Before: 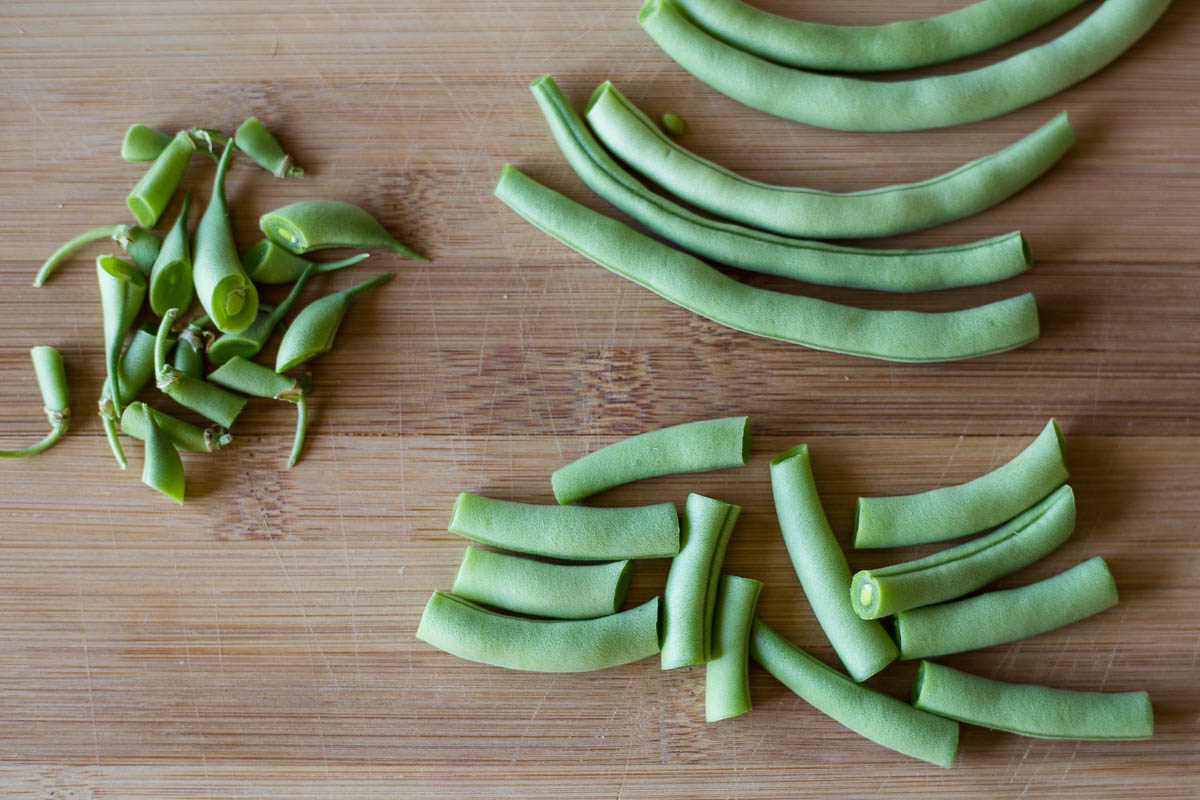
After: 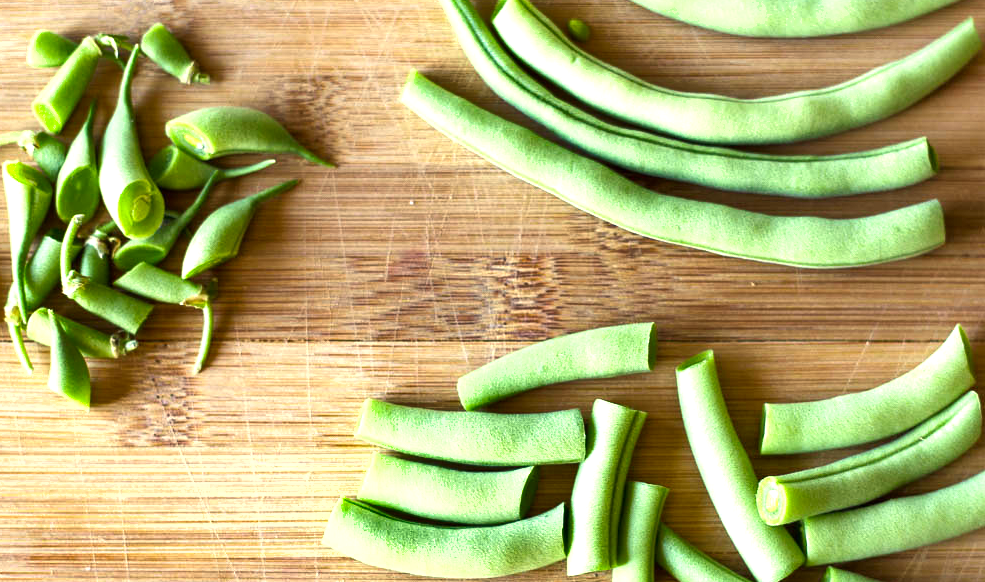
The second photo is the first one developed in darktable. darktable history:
exposure: exposure 1 EV, compensate exposure bias true, compensate highlight preservation false
crop: left 7.841%, top 11.798%, right 10.004%, bottom 15.445%
color correction: highlights a* 1.44, highlights b* 17.12
tone equalizer: -8 EV -0.381 EV, -7 EV -0.413 EV, -6 EV -0.369 EV, -5 EV -0.213 EV, -3 EV 0.225 EV, -2 EV 0.346 EV, -1 EV 0.375 EV, +0 EV 0.391 EV
shadows and highlights: low approximation 0.01, soften with gaussian
